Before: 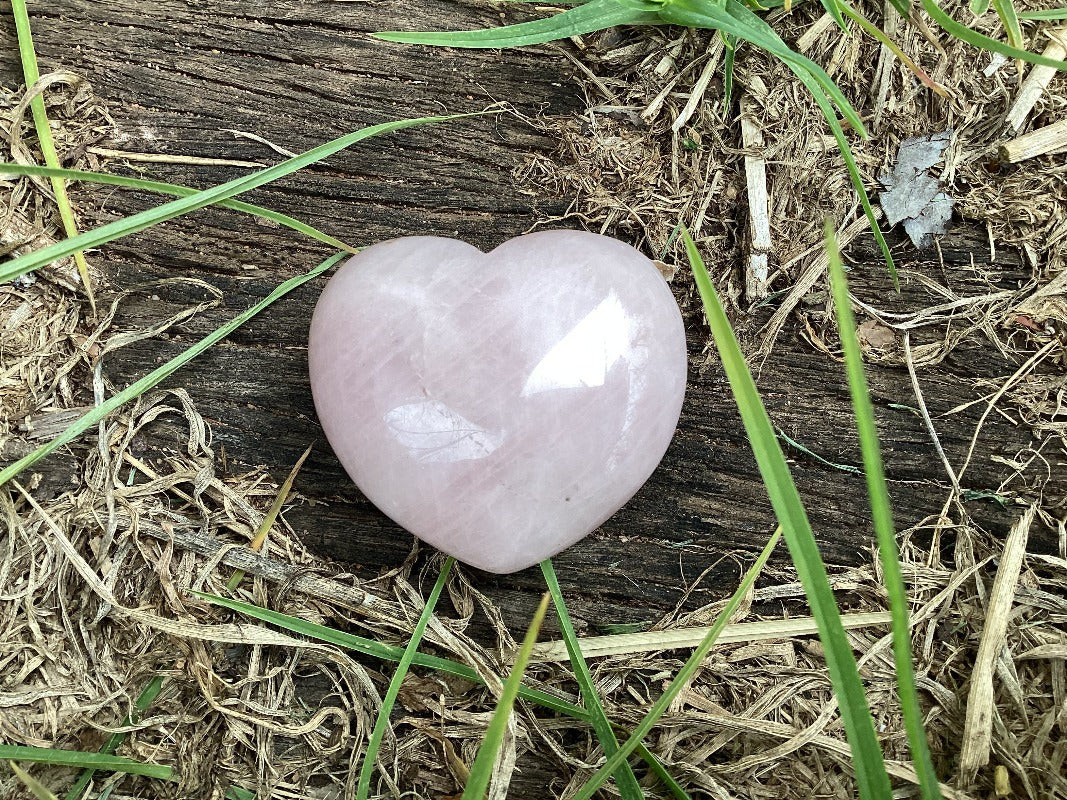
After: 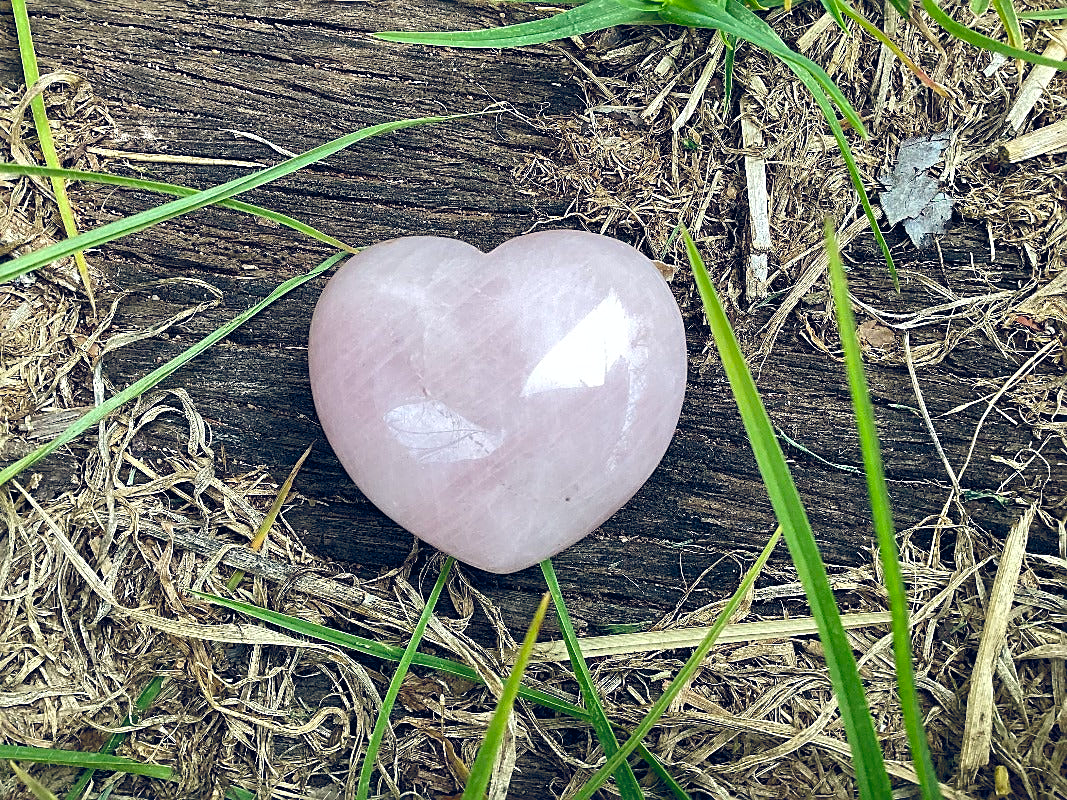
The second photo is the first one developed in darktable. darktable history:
color balance rgb: power › hue 61.7°, global offset › luminance 0.41%, global offset › chroma 0.215%, global offset › hue 255.17°, perceptual saturation grading › global saturation 36.281%, perceptual saturation grading › shadows 34.962%
sharpen: on, module defaults
